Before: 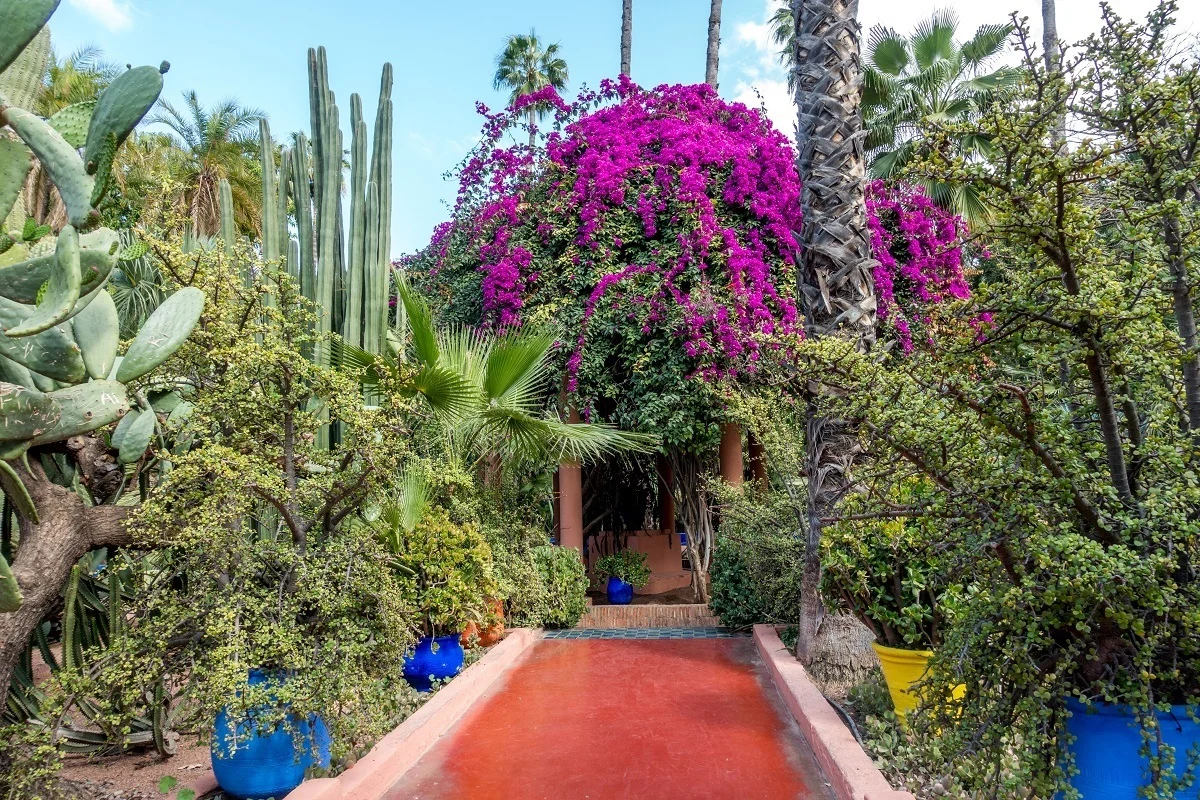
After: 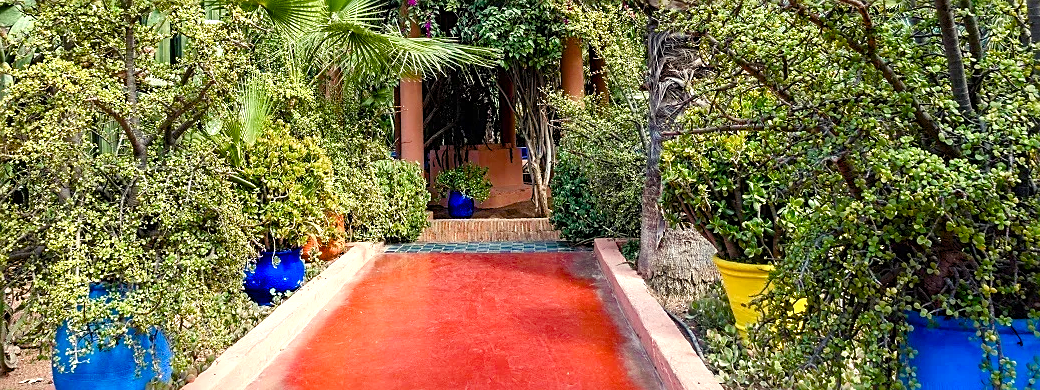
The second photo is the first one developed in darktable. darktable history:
sharpen: on, module defaults
crop and rotate: left 13.296%, top 48.318%, bottom 2.916%
color balance rgb: highlights gain › luminance 6.25%, highlights gain › chroma 2.509%, highlights gain › hue 91.59°, perceptual saturation grading › global saturation 20%, perceptual saturation grading › highlights -24.993%, perceptual saturation grading › shadows 49.308%
exposure: black level correction 0, exposure 0.5 EV, compensate highlight preservation false
